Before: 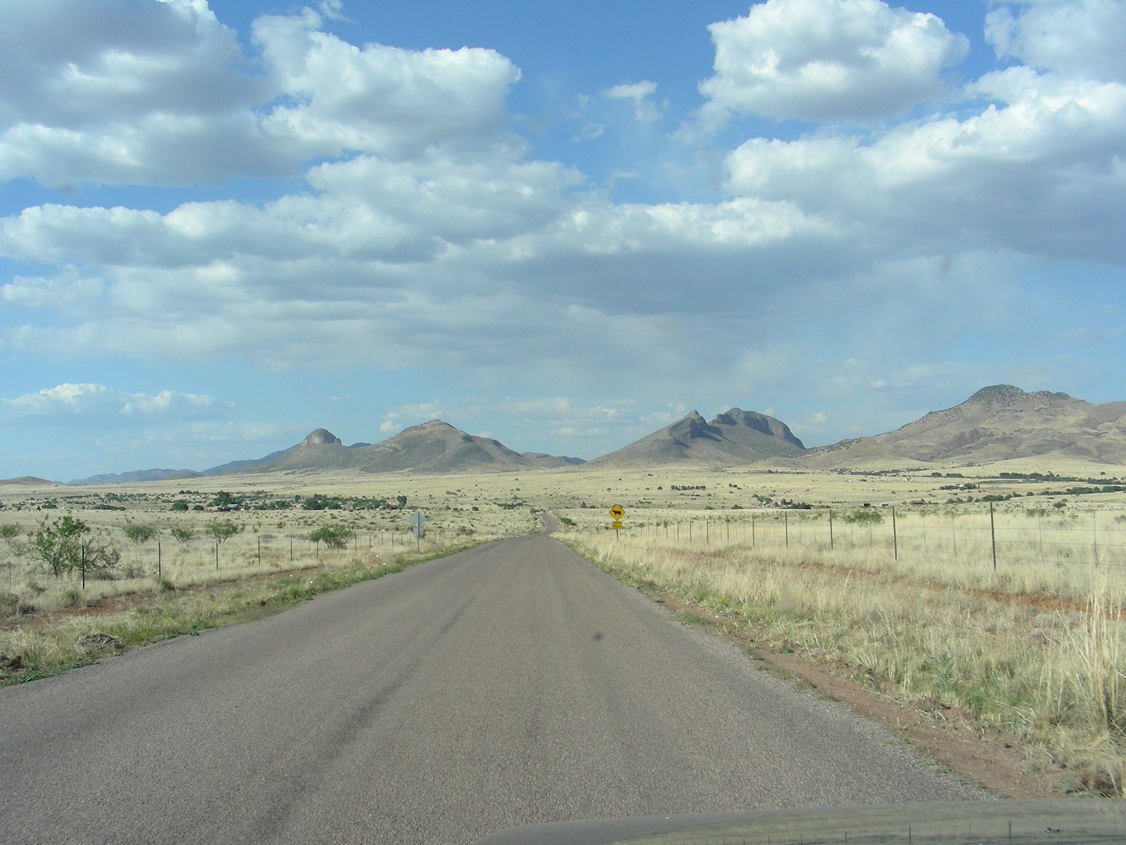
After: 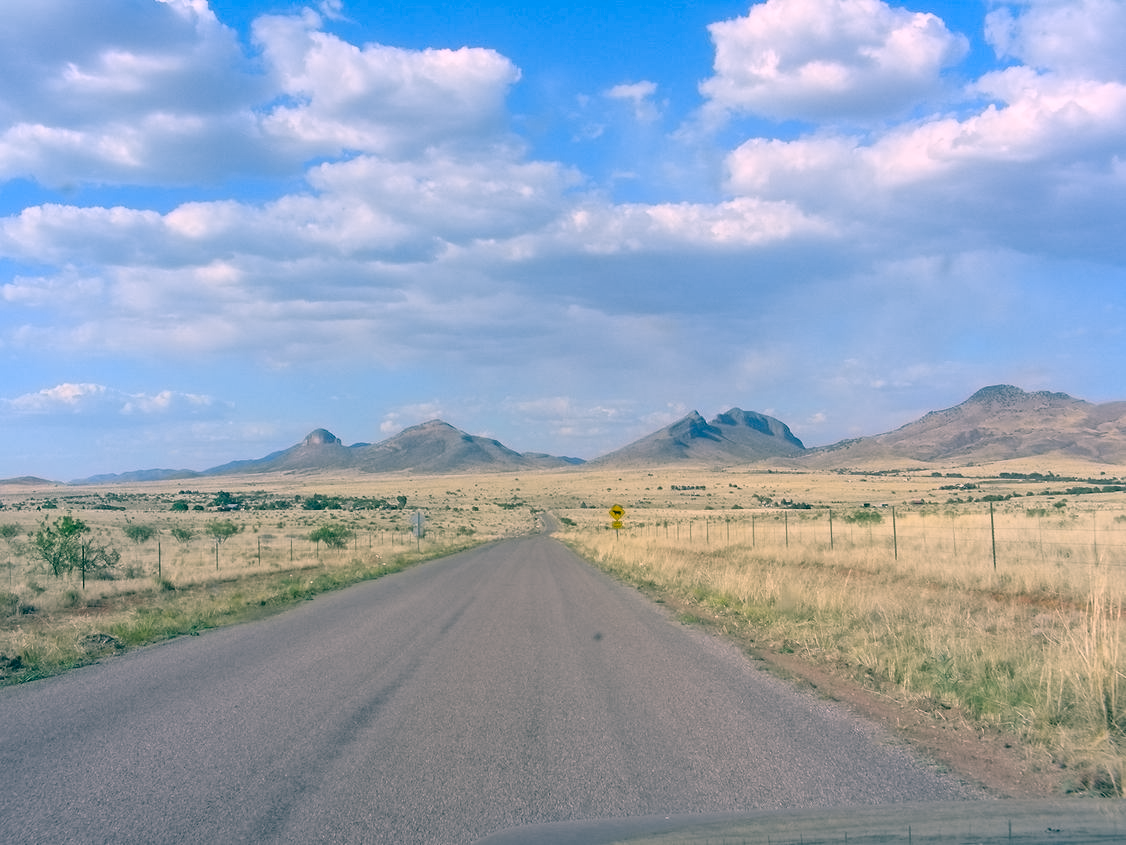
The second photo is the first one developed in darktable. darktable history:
contrast equalizer: y [[0.5 ×6], [0.5 ×6], [0.5 ×6], [0 ×6], [0, 0.039, 0.251, 0.29, 0.293, 0.292]]
color correction: highlights a* 16.49, highlights b* 0.199, shadows a* -14.72, shadows b* -14.02, saturation 1.5
